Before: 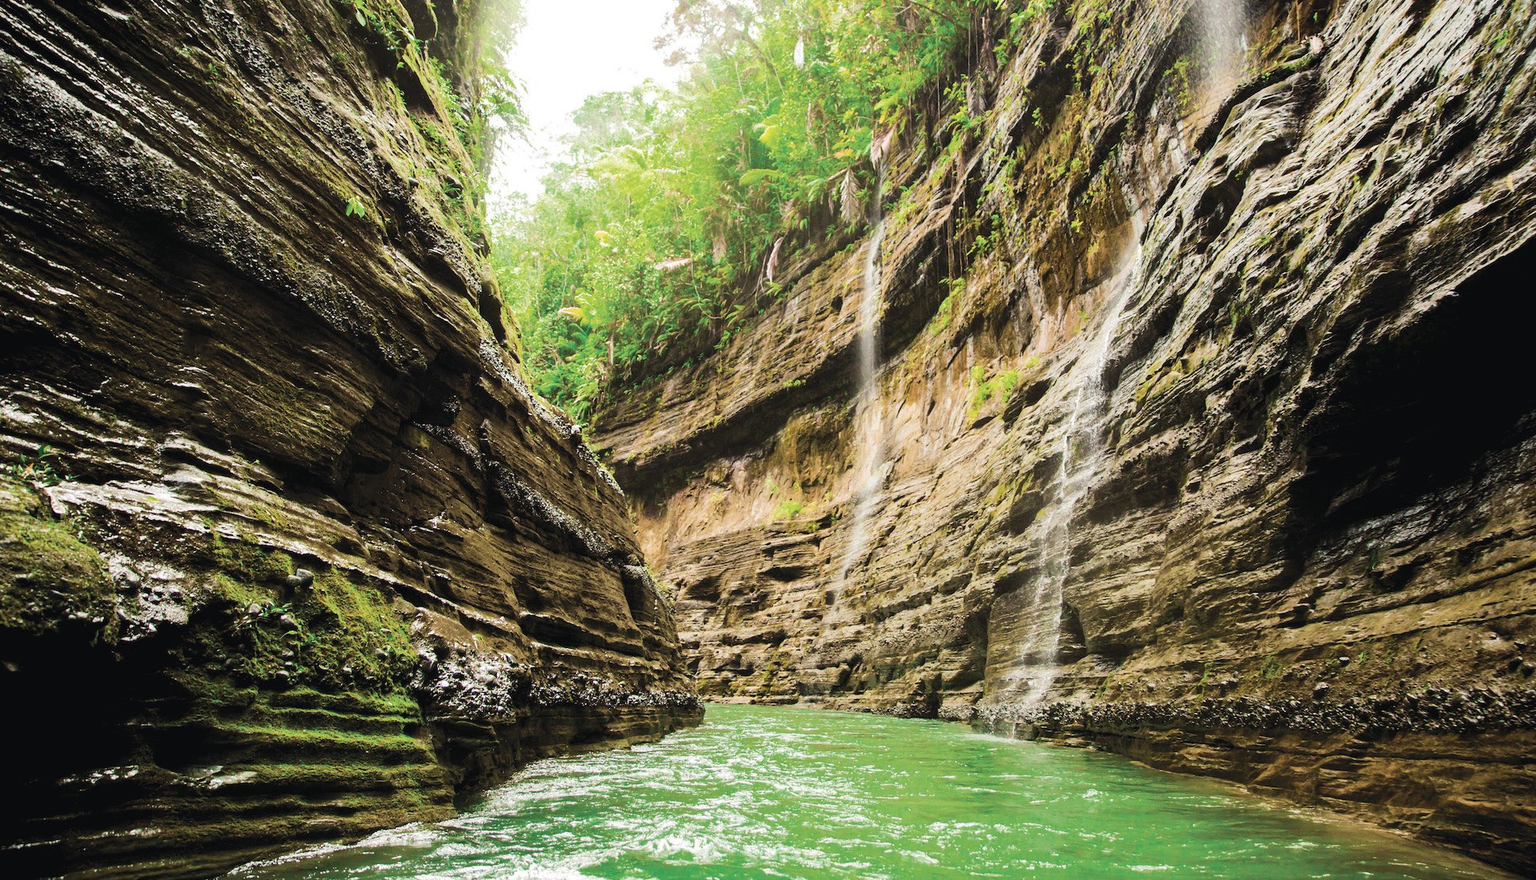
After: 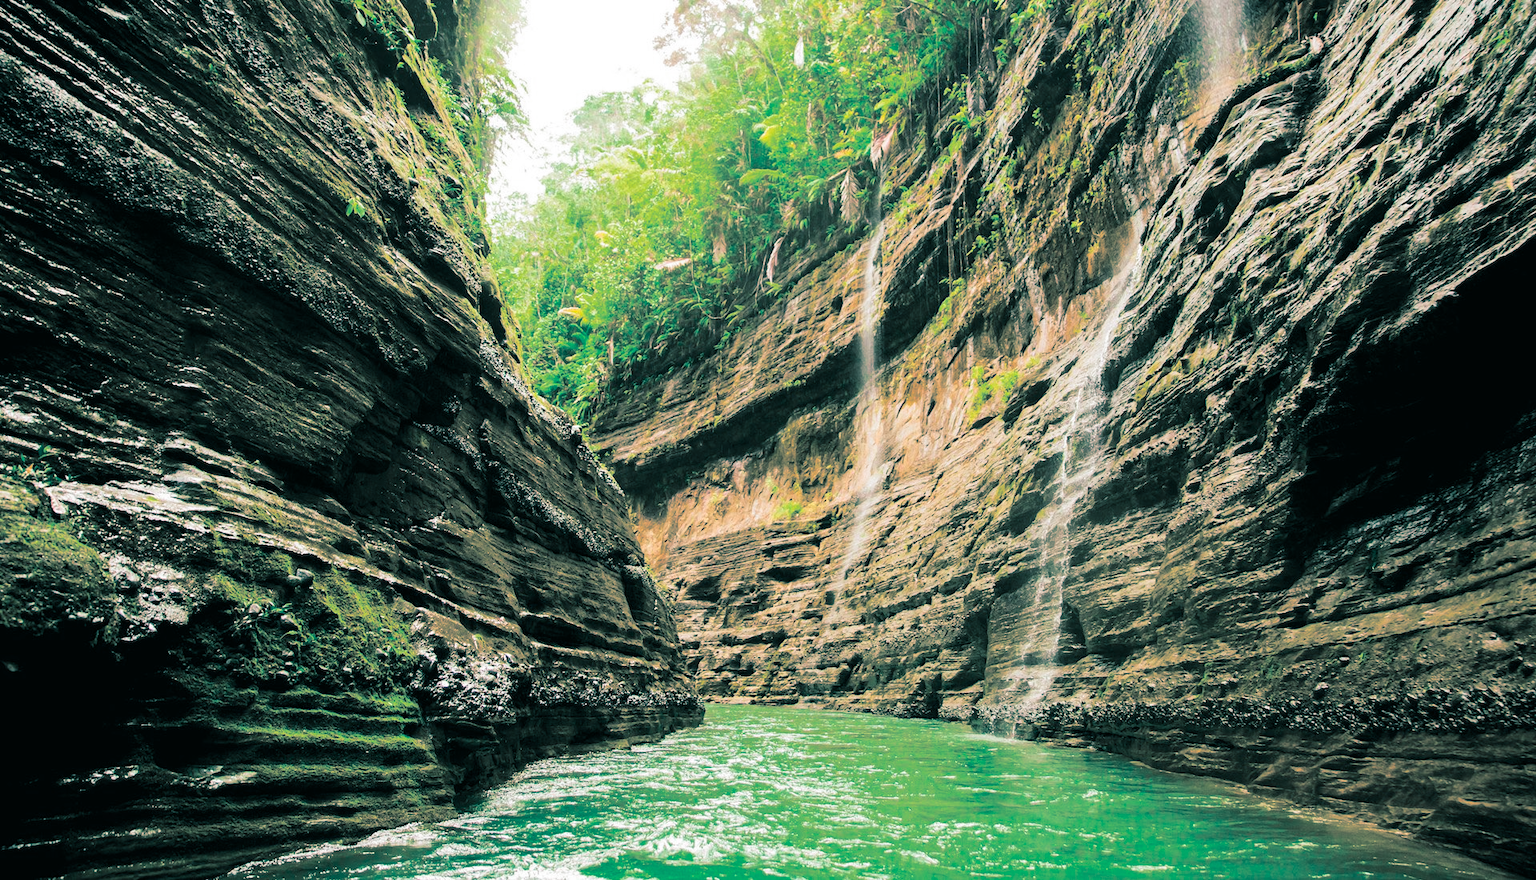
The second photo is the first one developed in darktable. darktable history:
exposure: compensate highlight preservation false
split-toning: shadows › hue 183.6°, shadows › saturation 0.52, highlights › hue 0°, highlights › saturation 0
